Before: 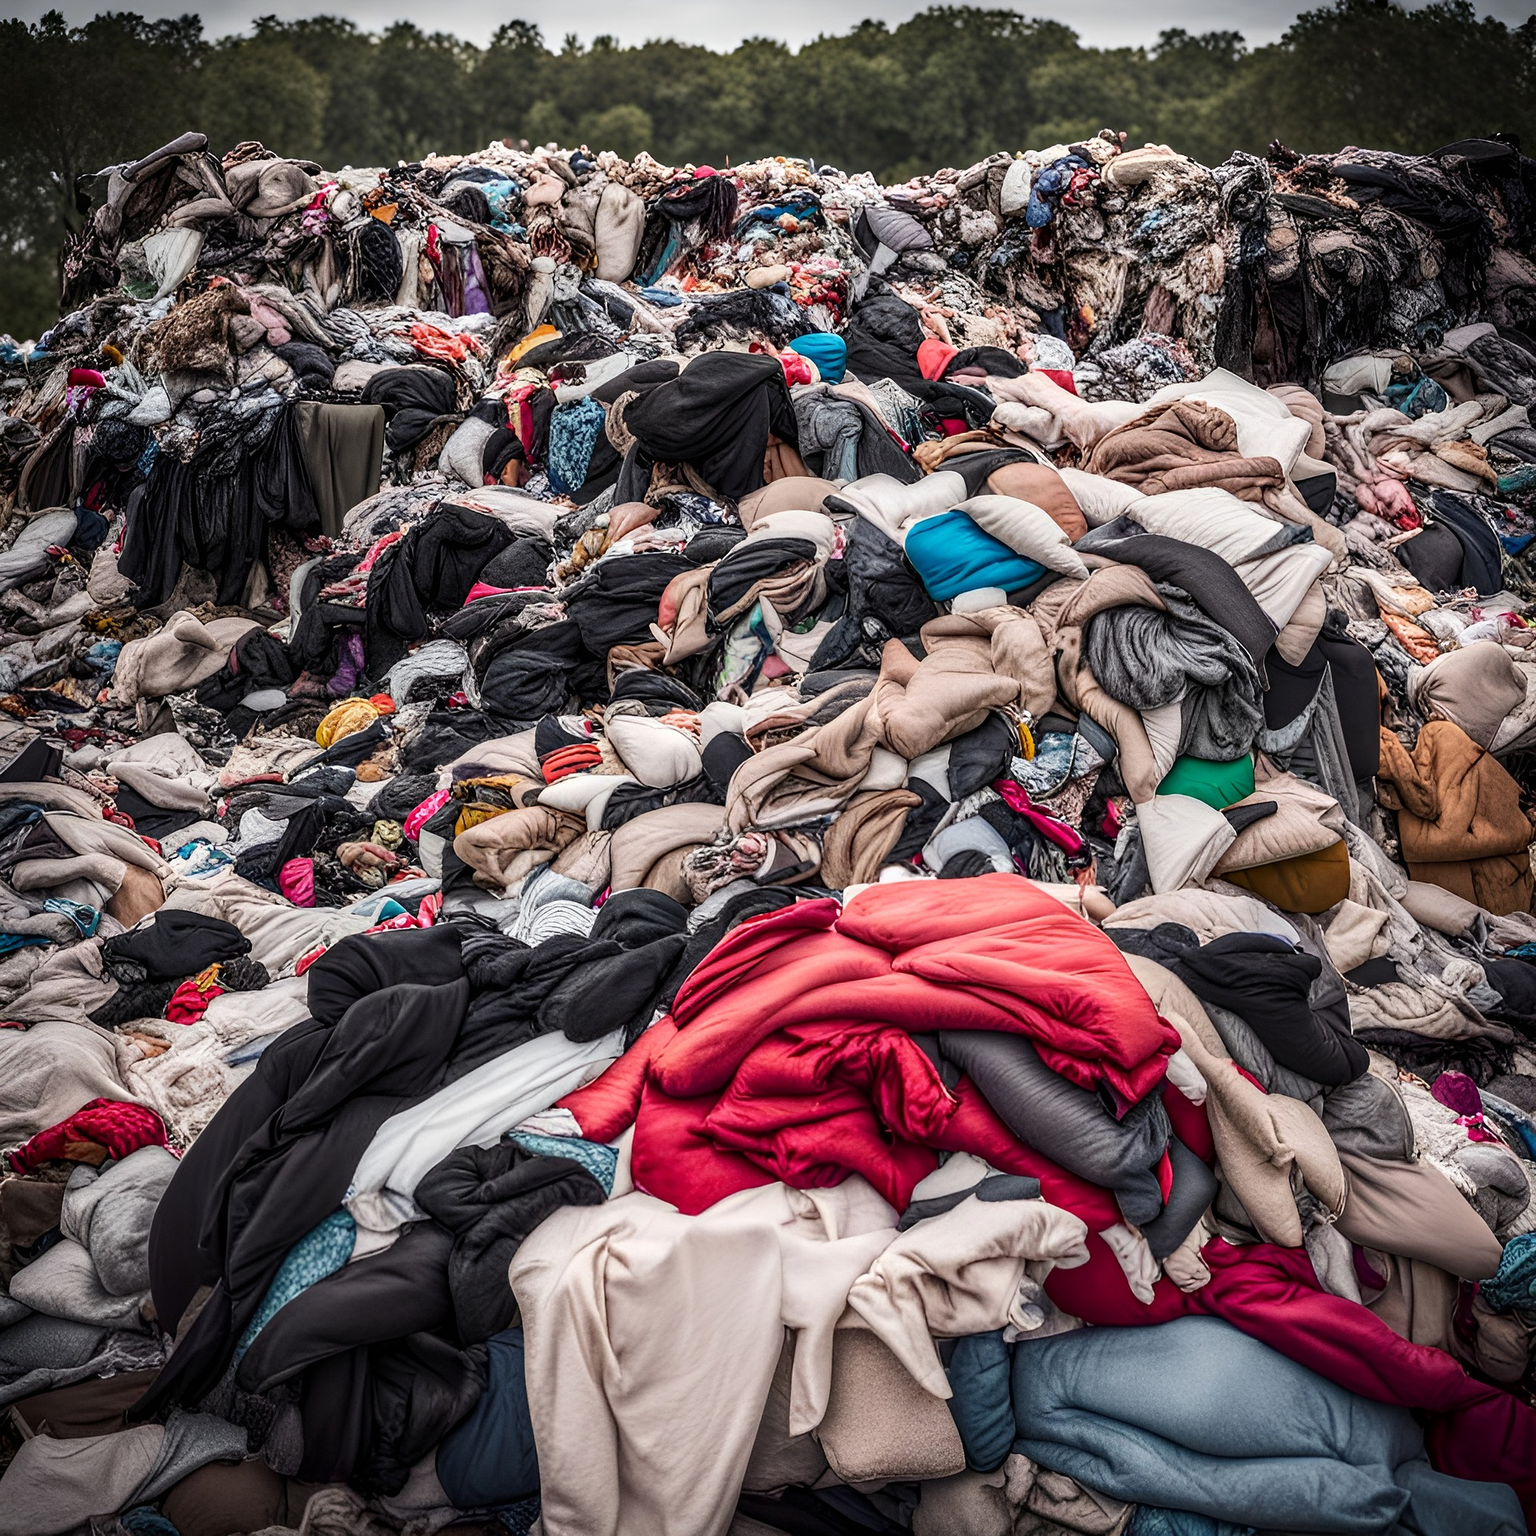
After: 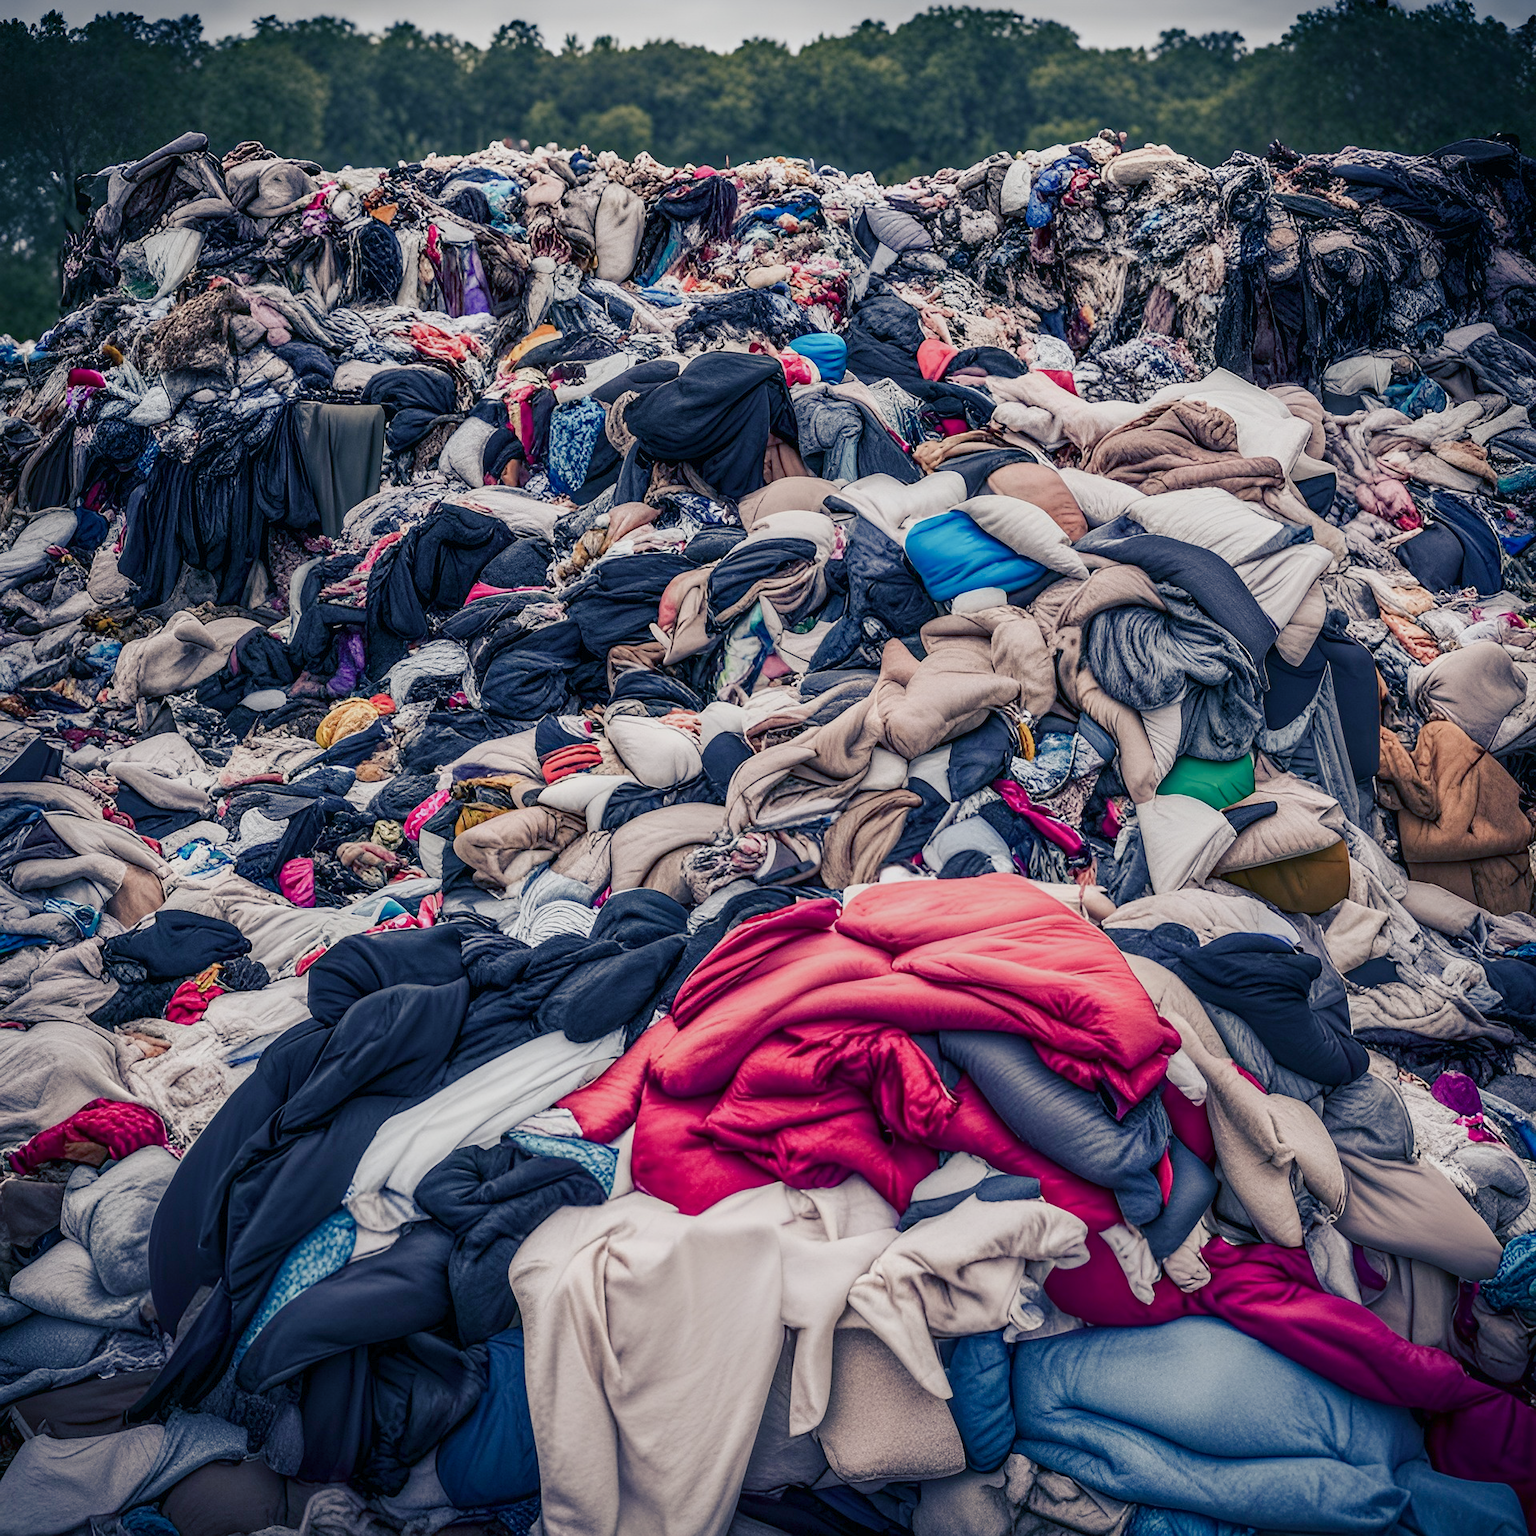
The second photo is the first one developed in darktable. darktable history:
color balance rgb: shadows lift › luminance -40.828%, shadows lift › chroma 14.193%, shadows lift › hue 257.18°, highlights gain › luminance 14.834%, perceptual saturation grading › global saturation 0.21%, perceptual saturation grading › highlights -31.237%, perceptual saturation grading › mid-tones 5.677%, perceptual saturation grading › shadows 18.875%, hue shift -3.4°, contrast -21.47%
